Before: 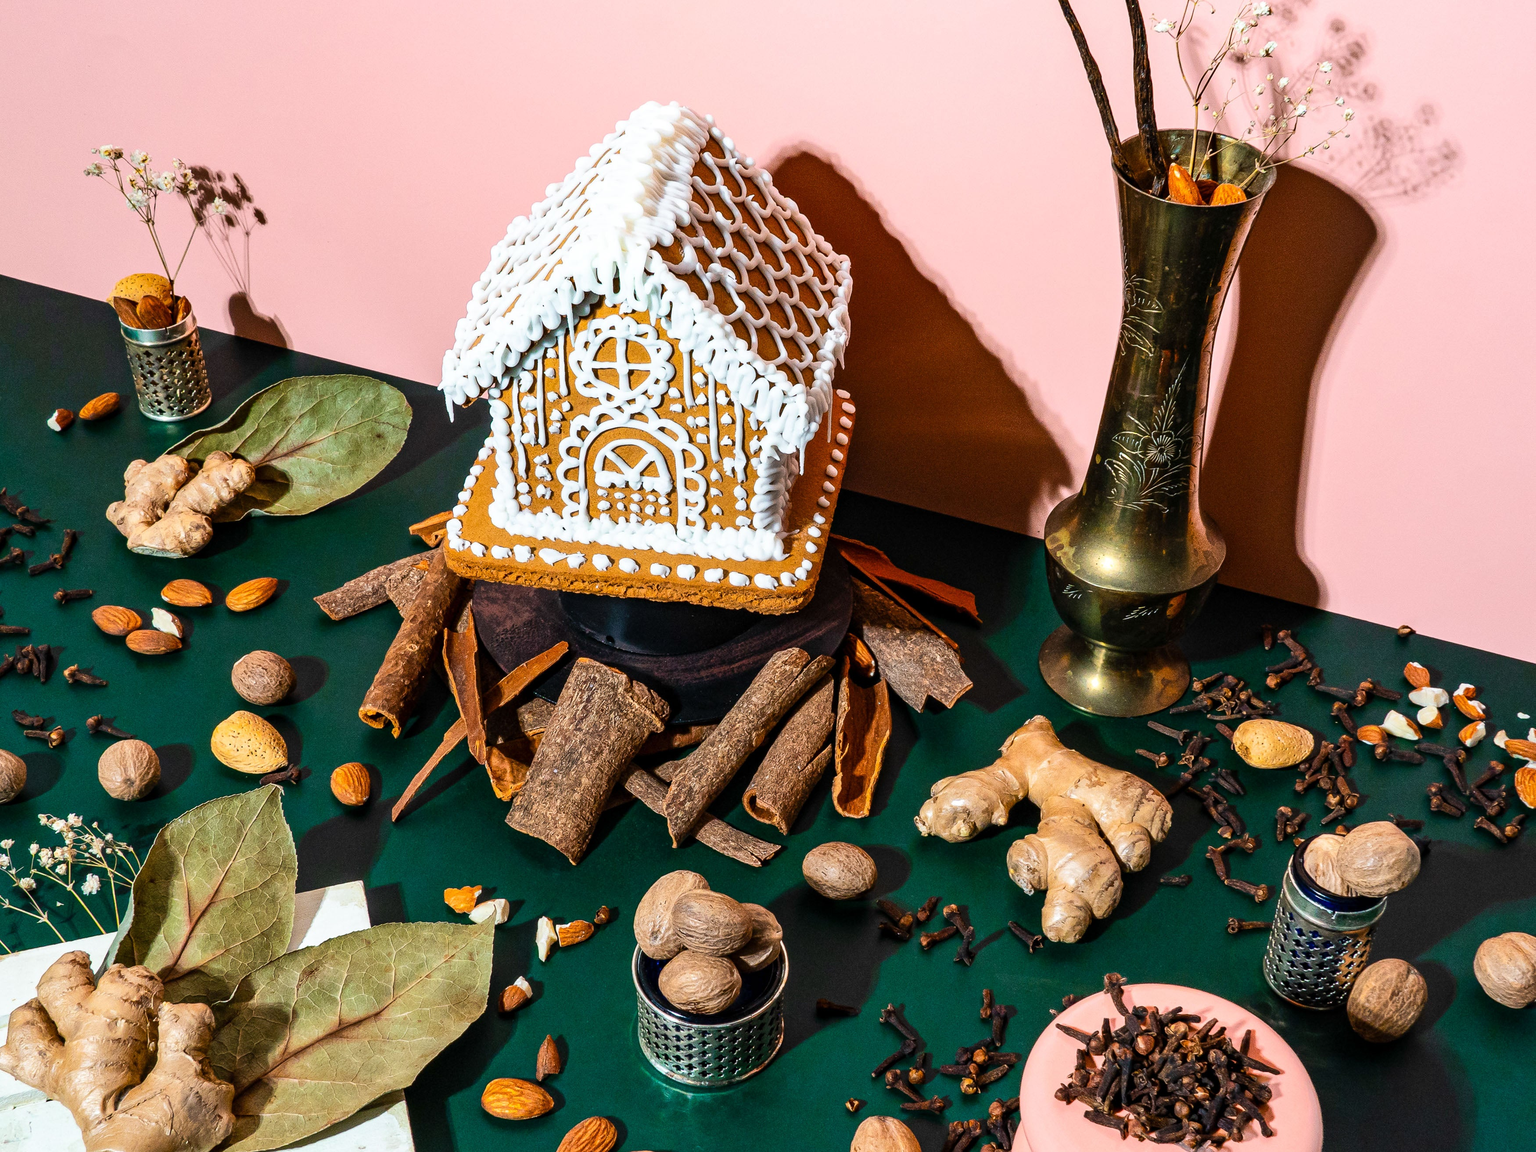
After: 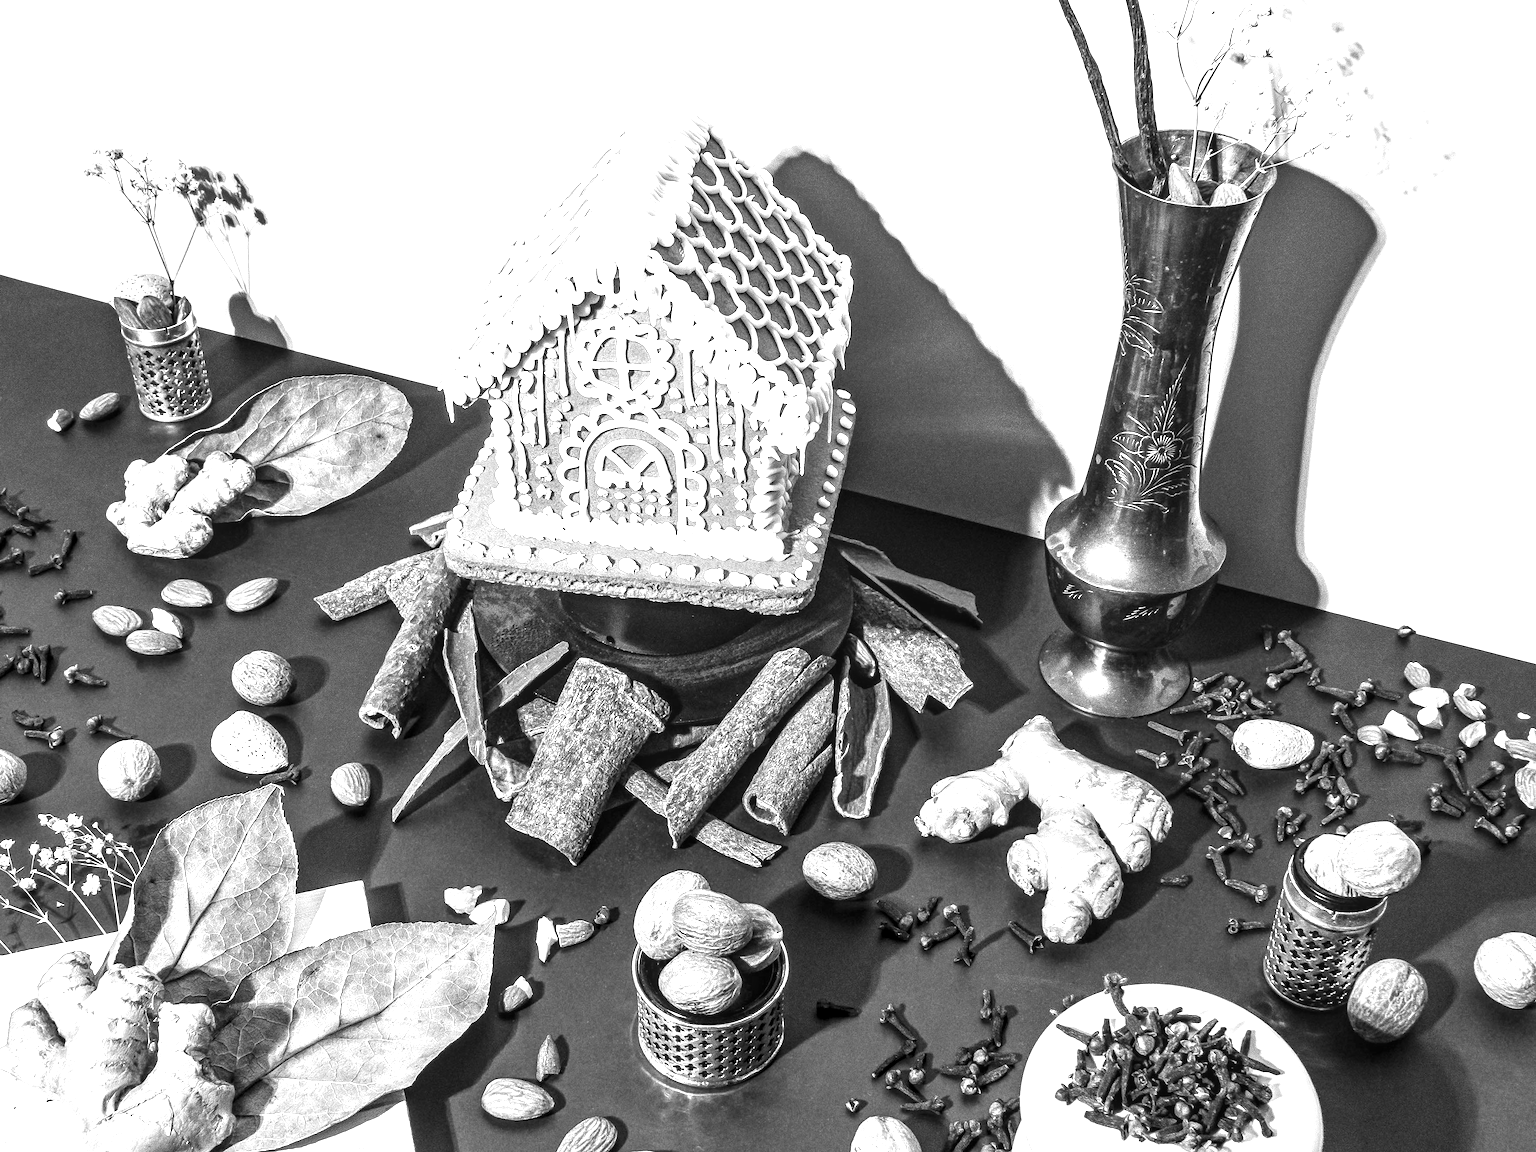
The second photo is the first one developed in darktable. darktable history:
local contrast: detail 130%
exposure: exposure 1.2 EV, compensate highlight preservation false
contrast brightness saturation: saturation -1
